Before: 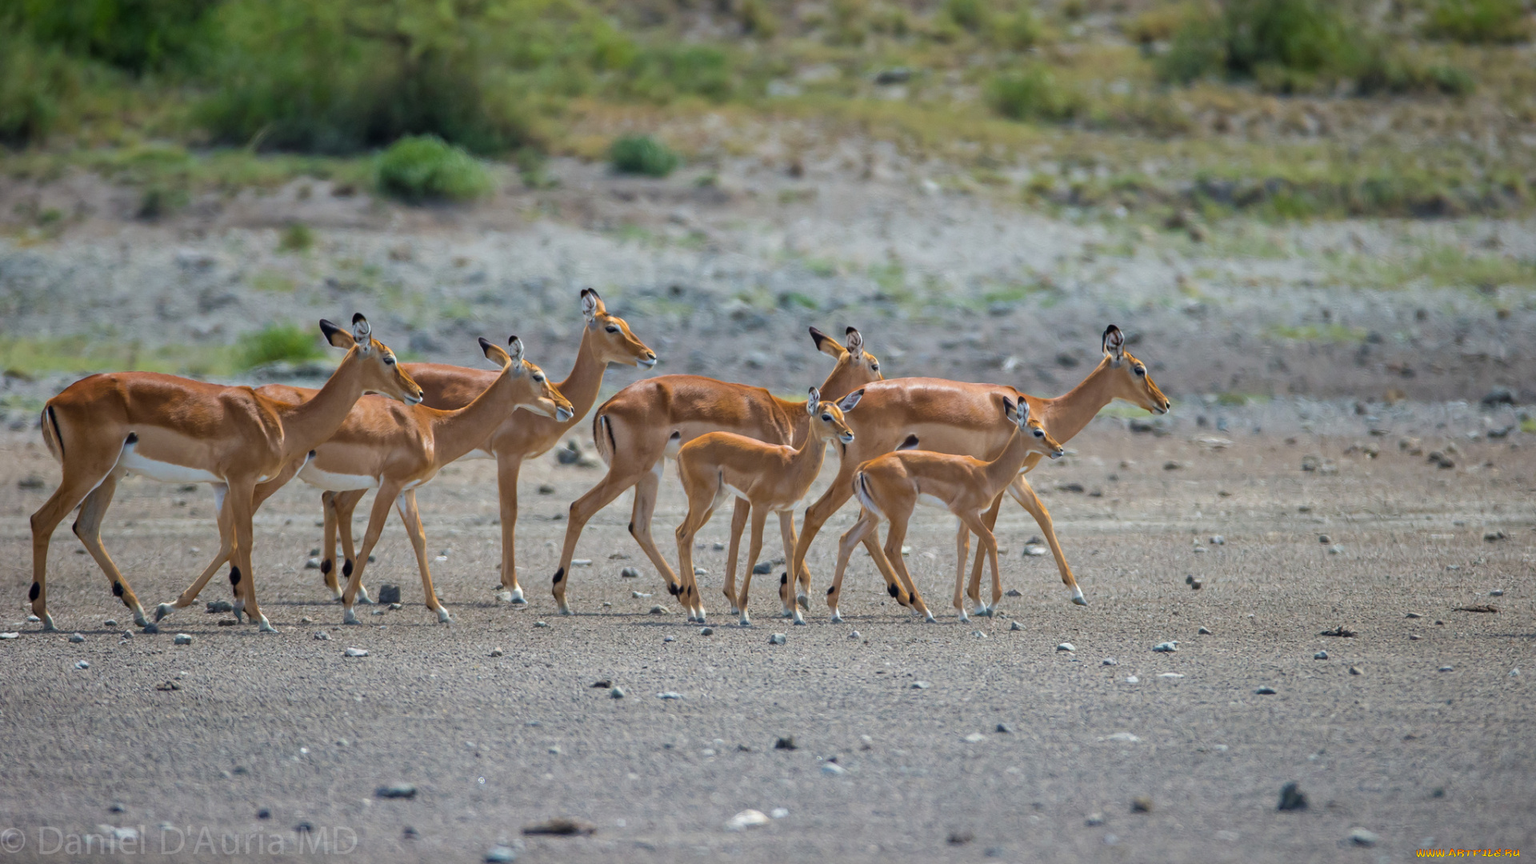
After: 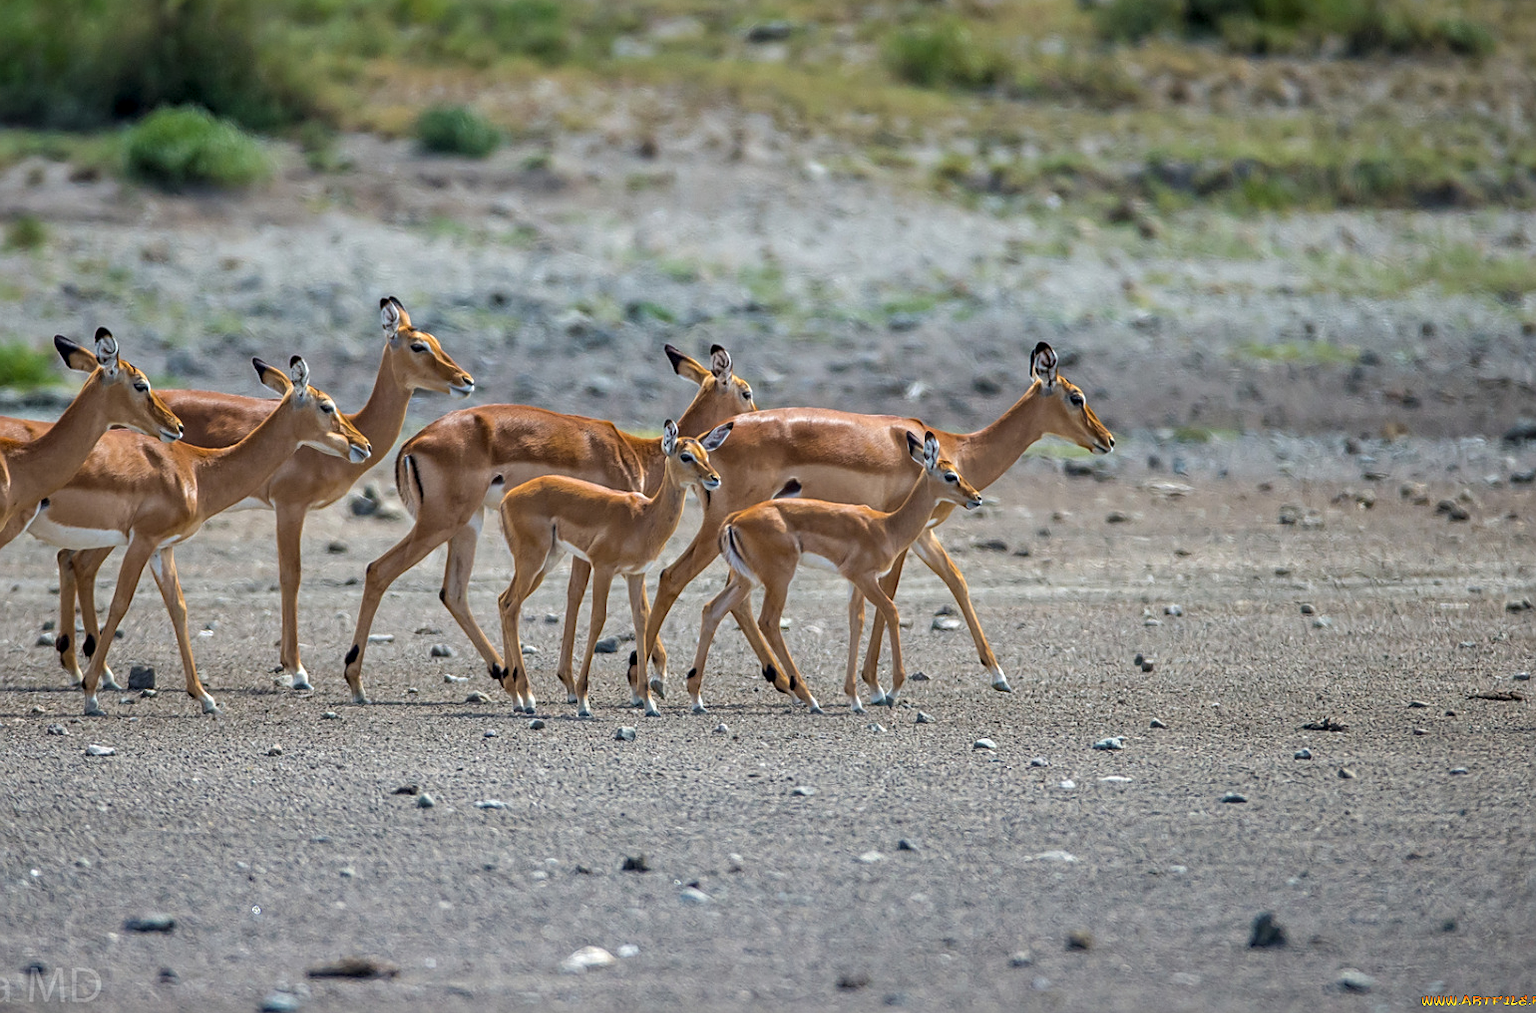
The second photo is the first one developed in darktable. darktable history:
crop and rotate: left 17.975%, top 5.873%, right 1.817%
sharpen: on, module defaults
local contrast: detail 130%
